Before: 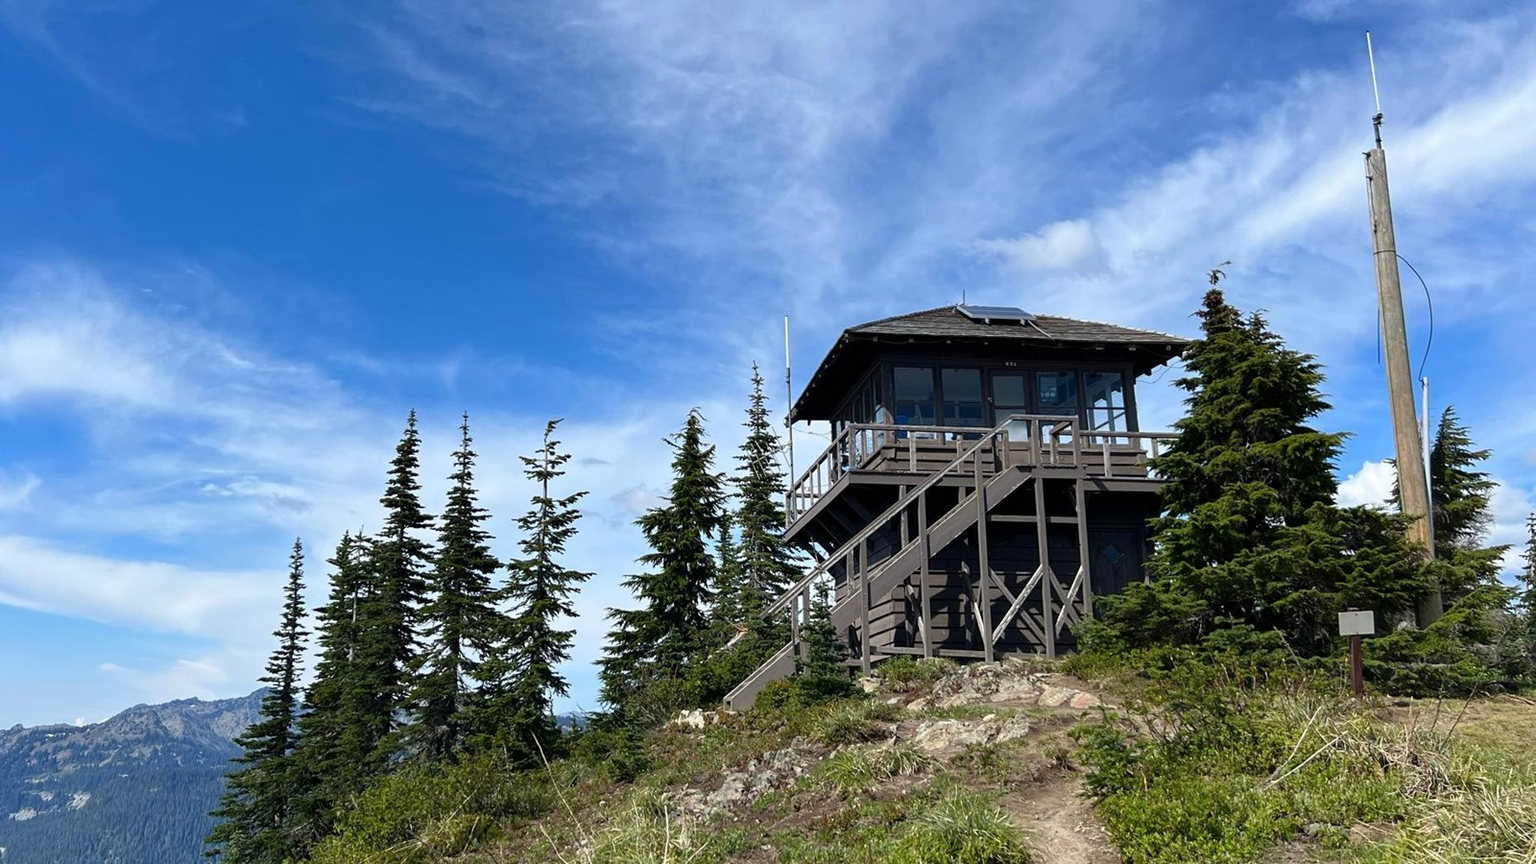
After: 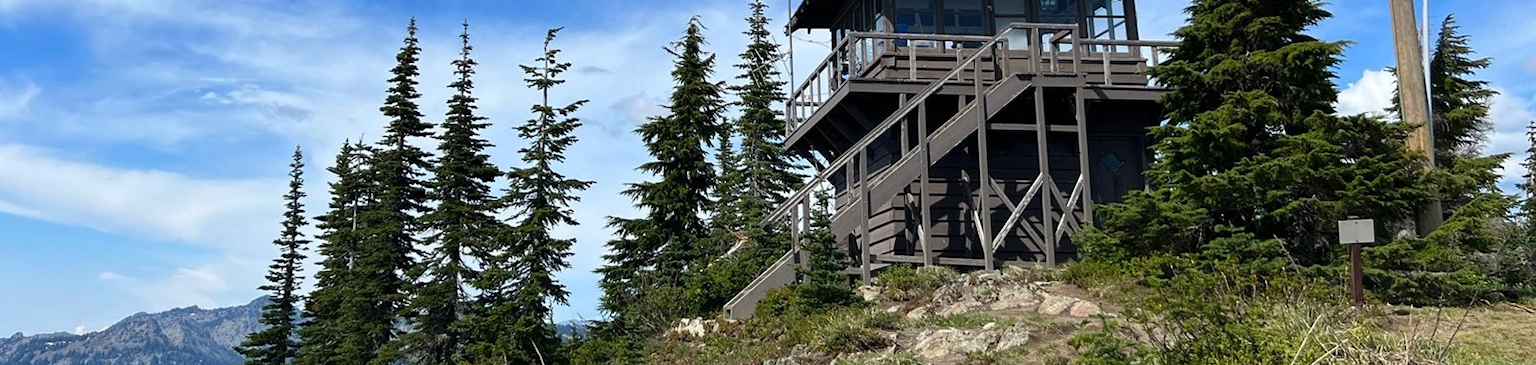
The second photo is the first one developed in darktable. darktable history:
crop: top 45.426%, bottom 12.216%
